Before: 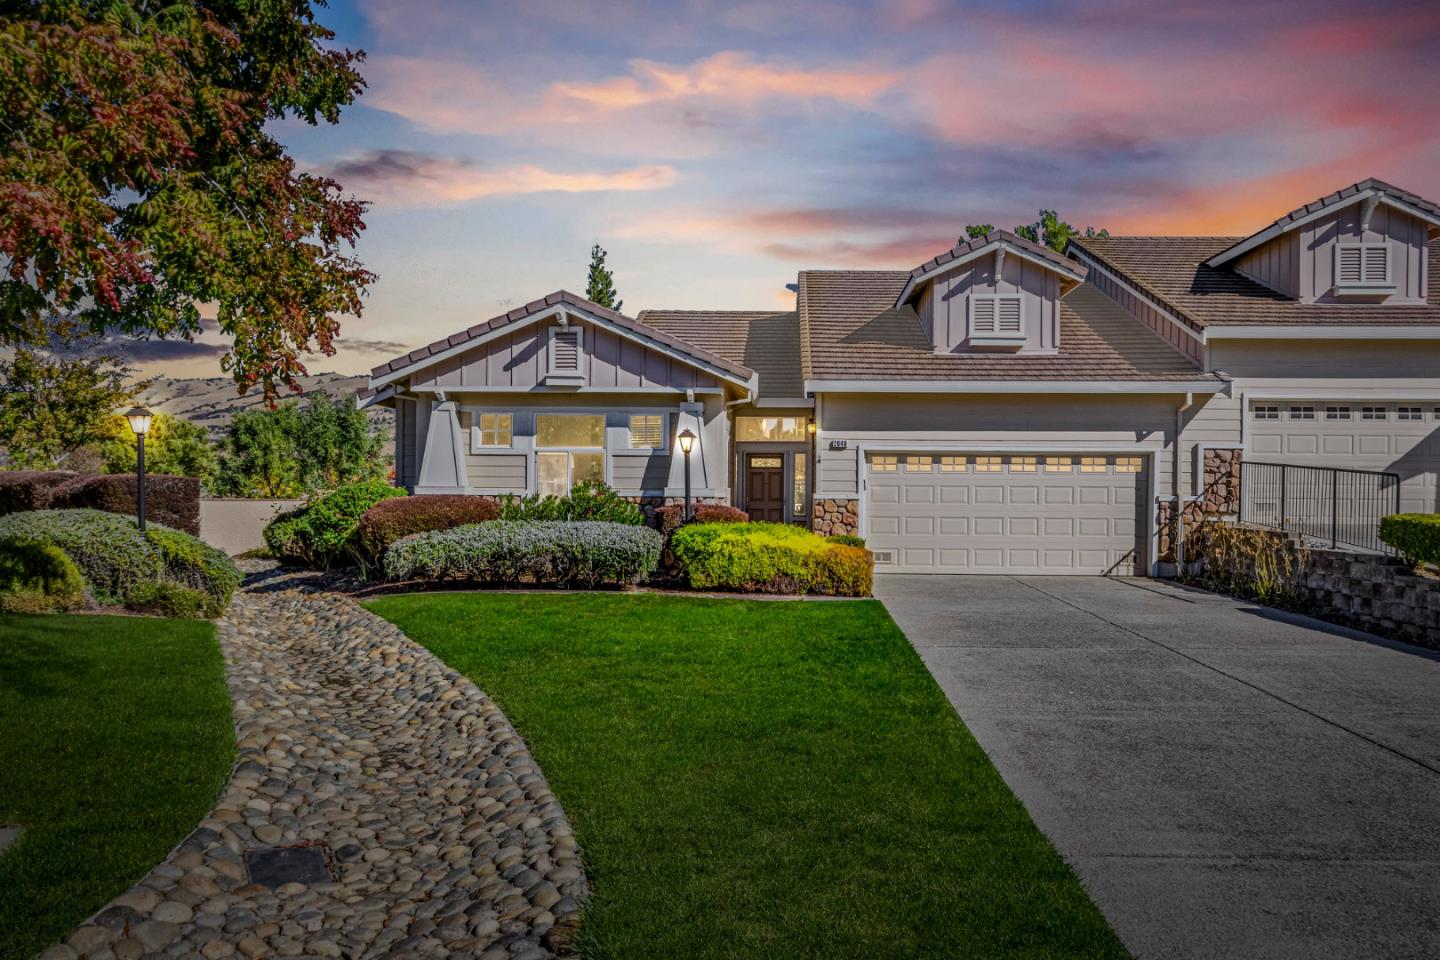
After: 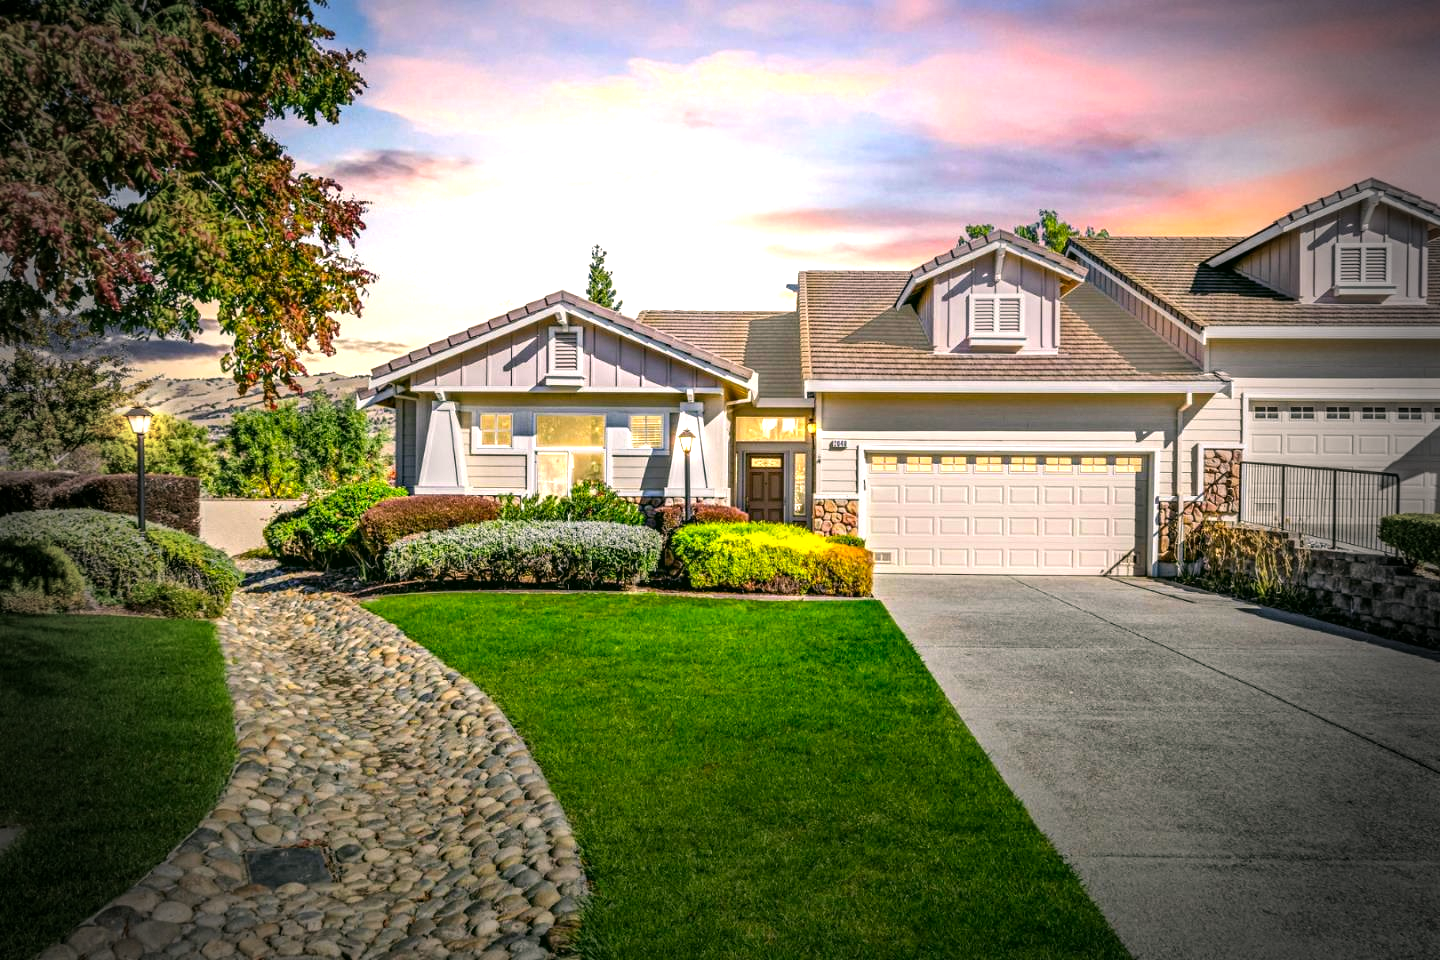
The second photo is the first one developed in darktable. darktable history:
color calibration: x 0.341, y 0.355, temperature 5148.39 K
exposure: black level correction 0, exposure 0.894 EV, compensate highlight preservation false
contrast brightness saturation: saturation 0.103
tone equalizer: -8 EV -0.385 EV, -7 EV -0.425 EV, -6 EV -0.329 EV, -5 EV -0.193 EV, -3 EV 0.225 EV, -2 EV 0.342 EV, -1 EV 0.403 EV, +0 EV 0.428 EV
color correction: highlights a* 4.31, highlights b* 4.92, shadows a* -7.47, shadows b* 4.92
vignetting: fall-off start 68.24%, fall-off radius 29.82%, brightness -0.575, width/height ratio 0.996, shape 0.841
